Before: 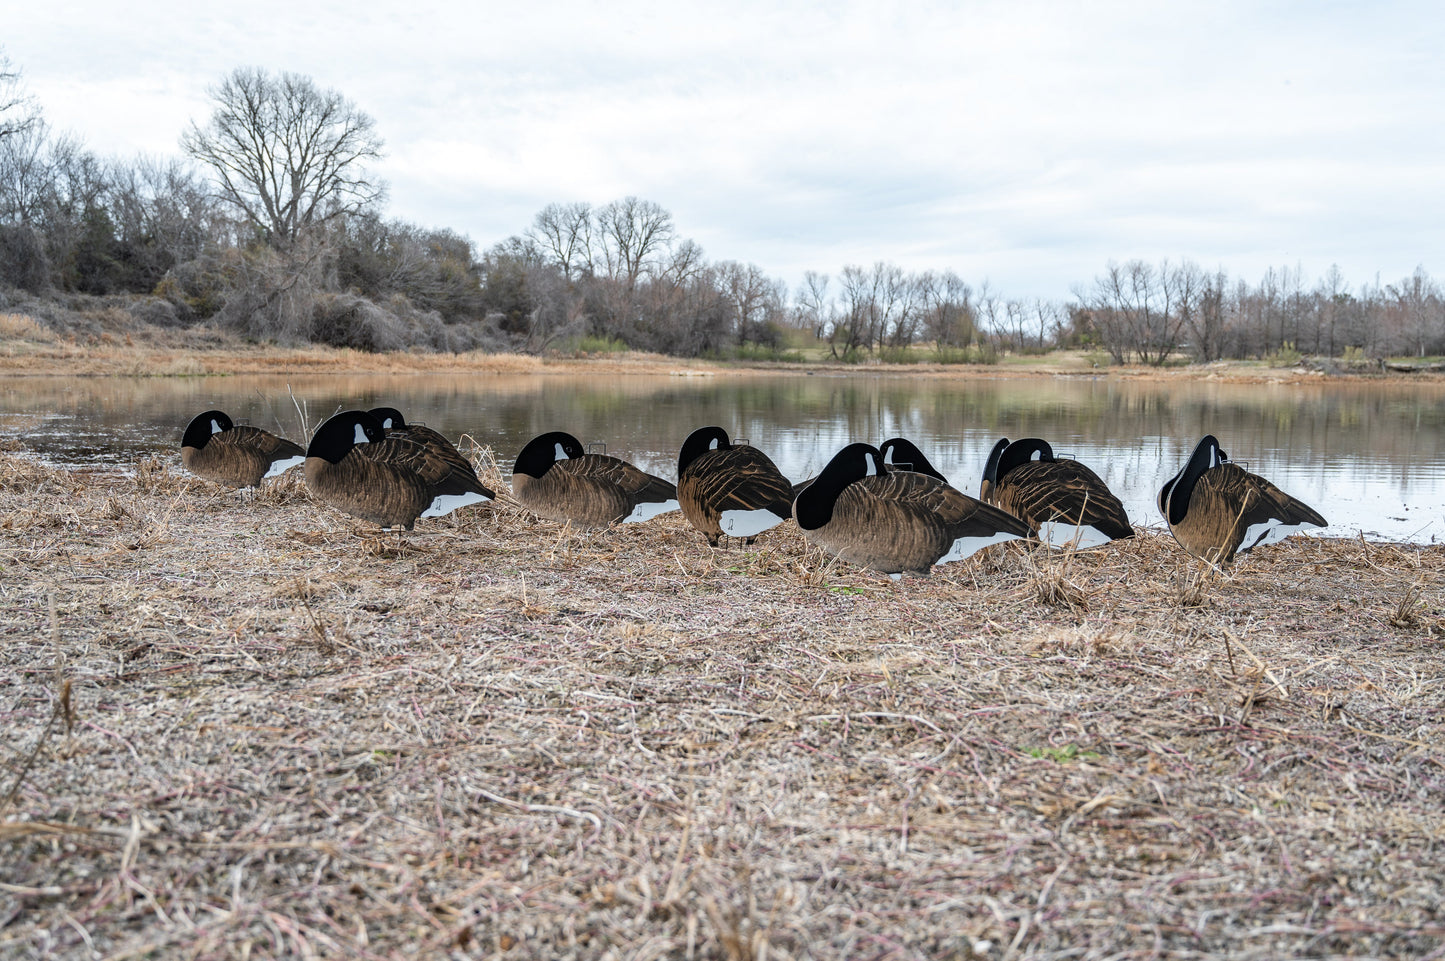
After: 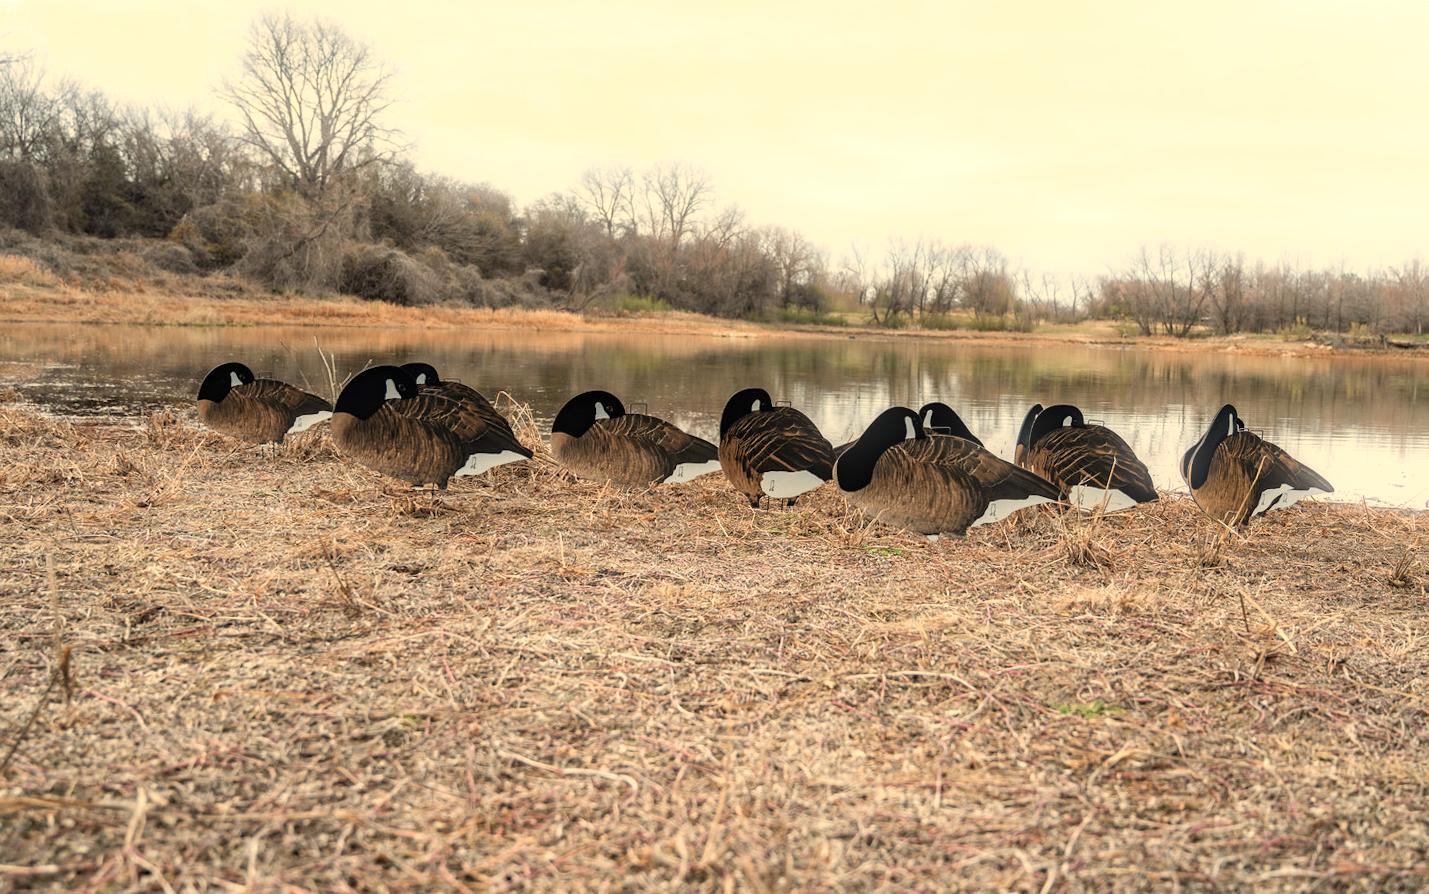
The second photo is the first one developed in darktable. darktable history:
white balance: red 1.138, green 0.996, blue 0.812
bloom: size 5%, threshold 95%, strength 15%
rotate and perspective: rotation 0.679°, lens shift (horizontal) 0.136, crop left 0.009, crop right 0.991, crop top 0.078, crop bottom 0.95
